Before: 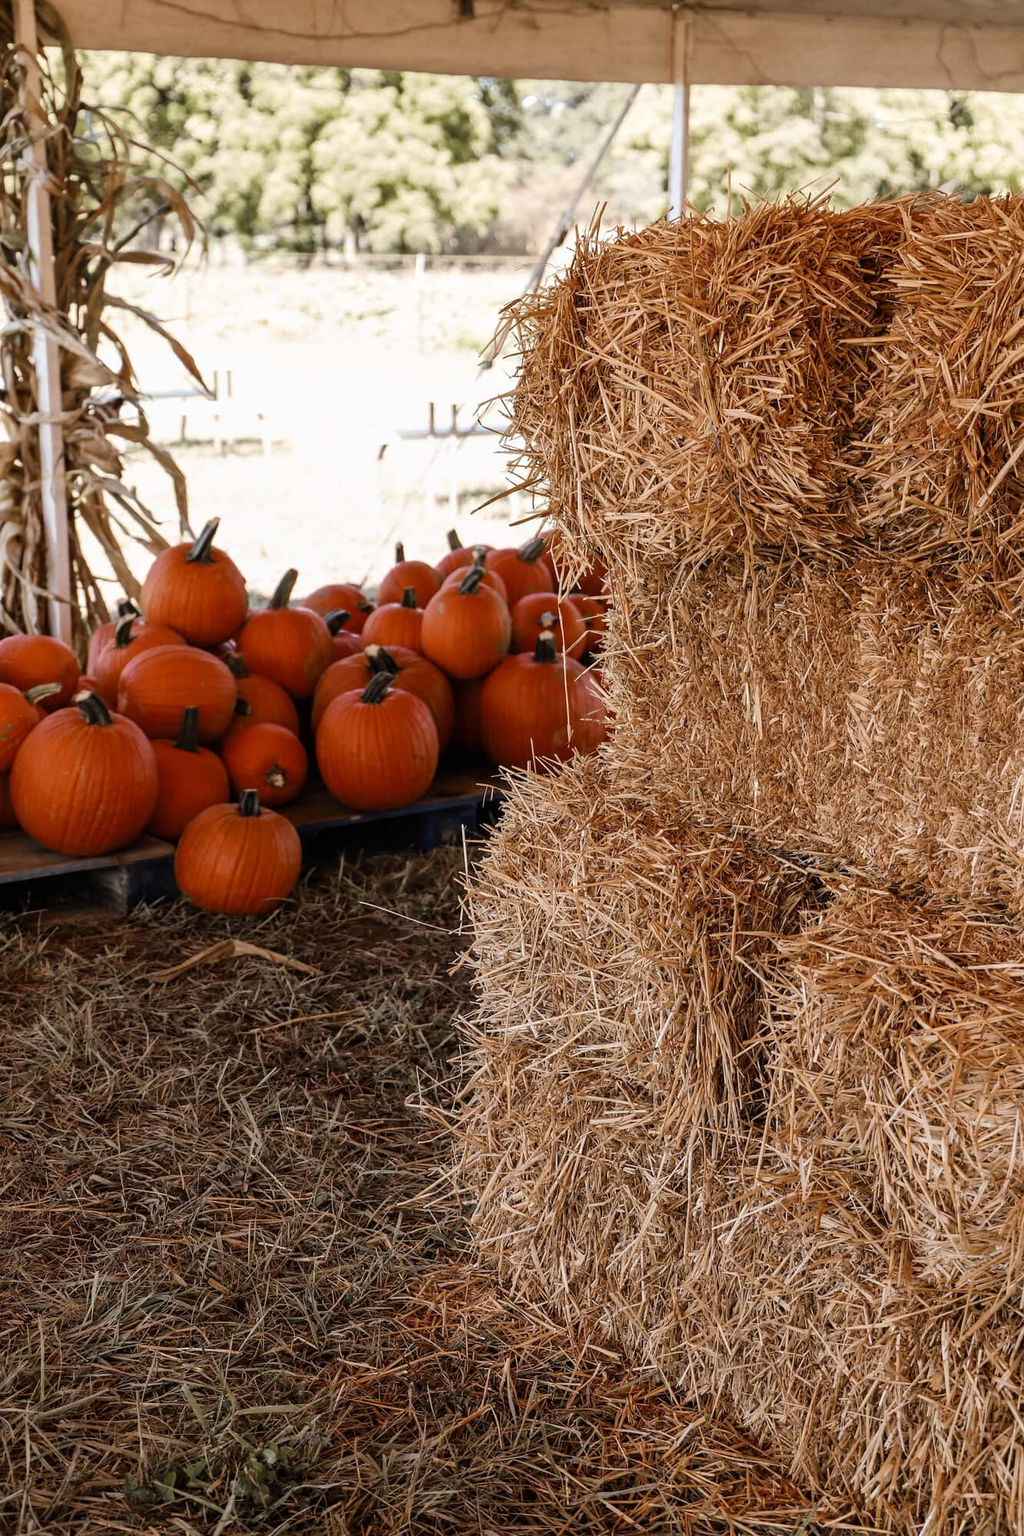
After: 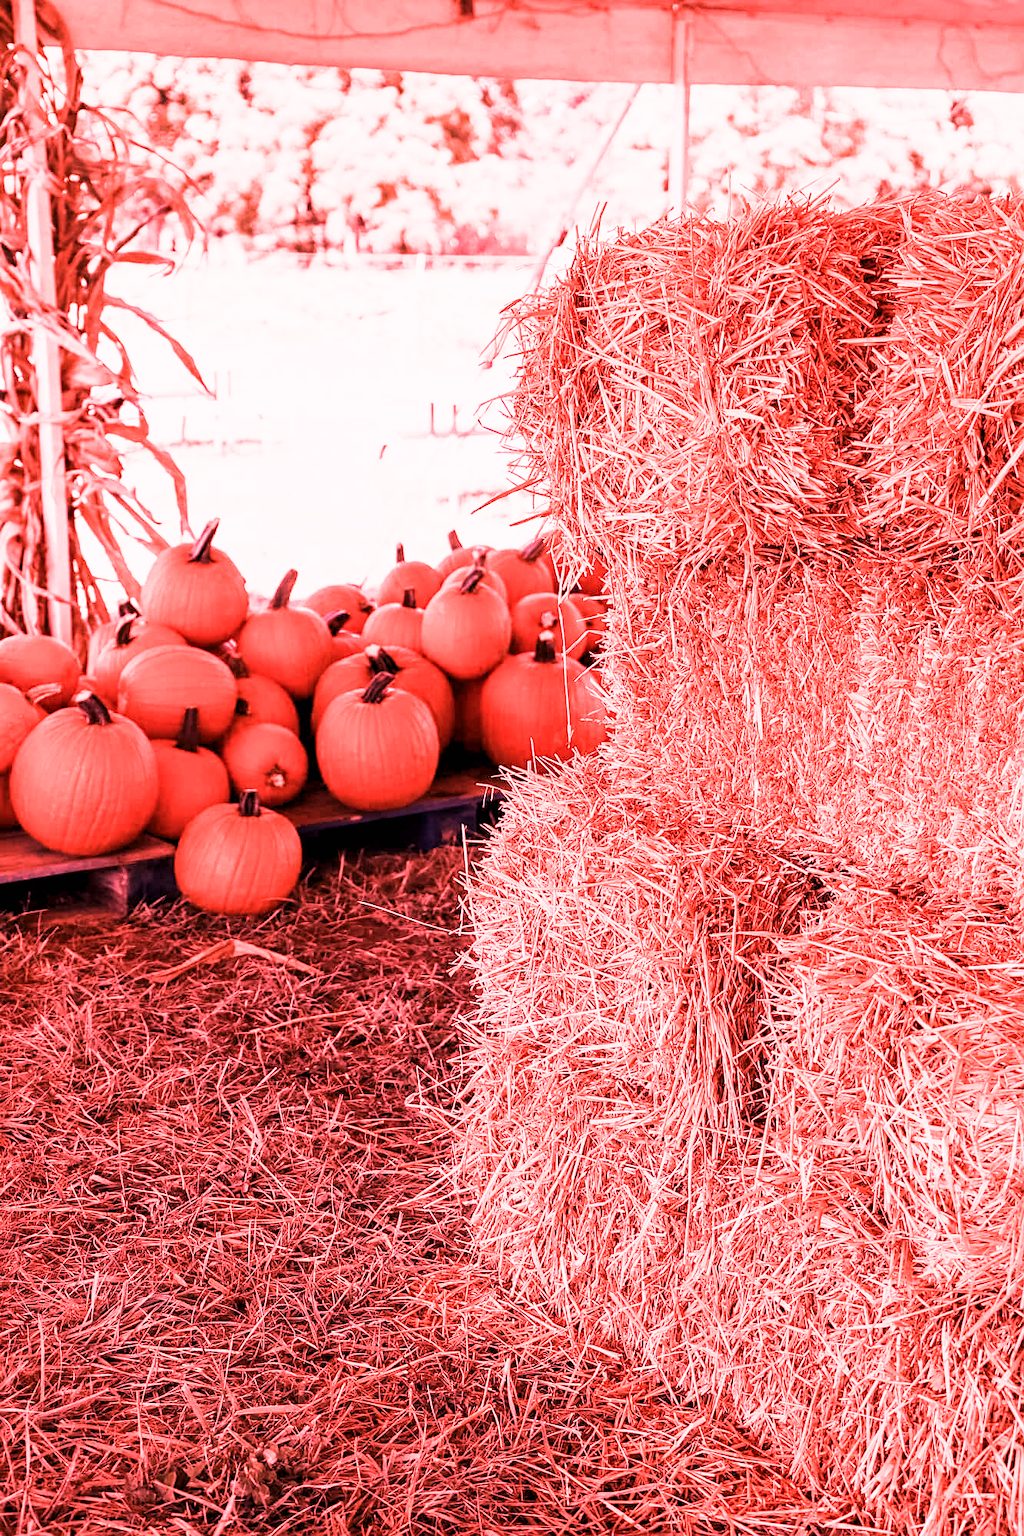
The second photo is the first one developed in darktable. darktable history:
contrast equalizer: octaves 7, y [[0.6 ×6], [0.55 ×6], [0 ×6], [0 ×6], [0 ×6]], mix 0.15
raw chromatic aberrations: on, module defaults
color calibration: illuminant F (fluorescent), F source F9 (Cool White Deluxe 4150 K) – high CRI, x 0.374, y 0.373, temperature 4158.34 K
denoise (profiled): strength 1.2, preserve shadows 1.8, a [-1, 0, 0], y [[0.5 ×7] ×4, [0 ×7], [0.5 ×7]], compensate highlight preservation false
sharpen: amount 0.2
white balance: red 2.9, blue 1.358
sigmoid "neutral gray": contrast 1.22, skew 0.65
